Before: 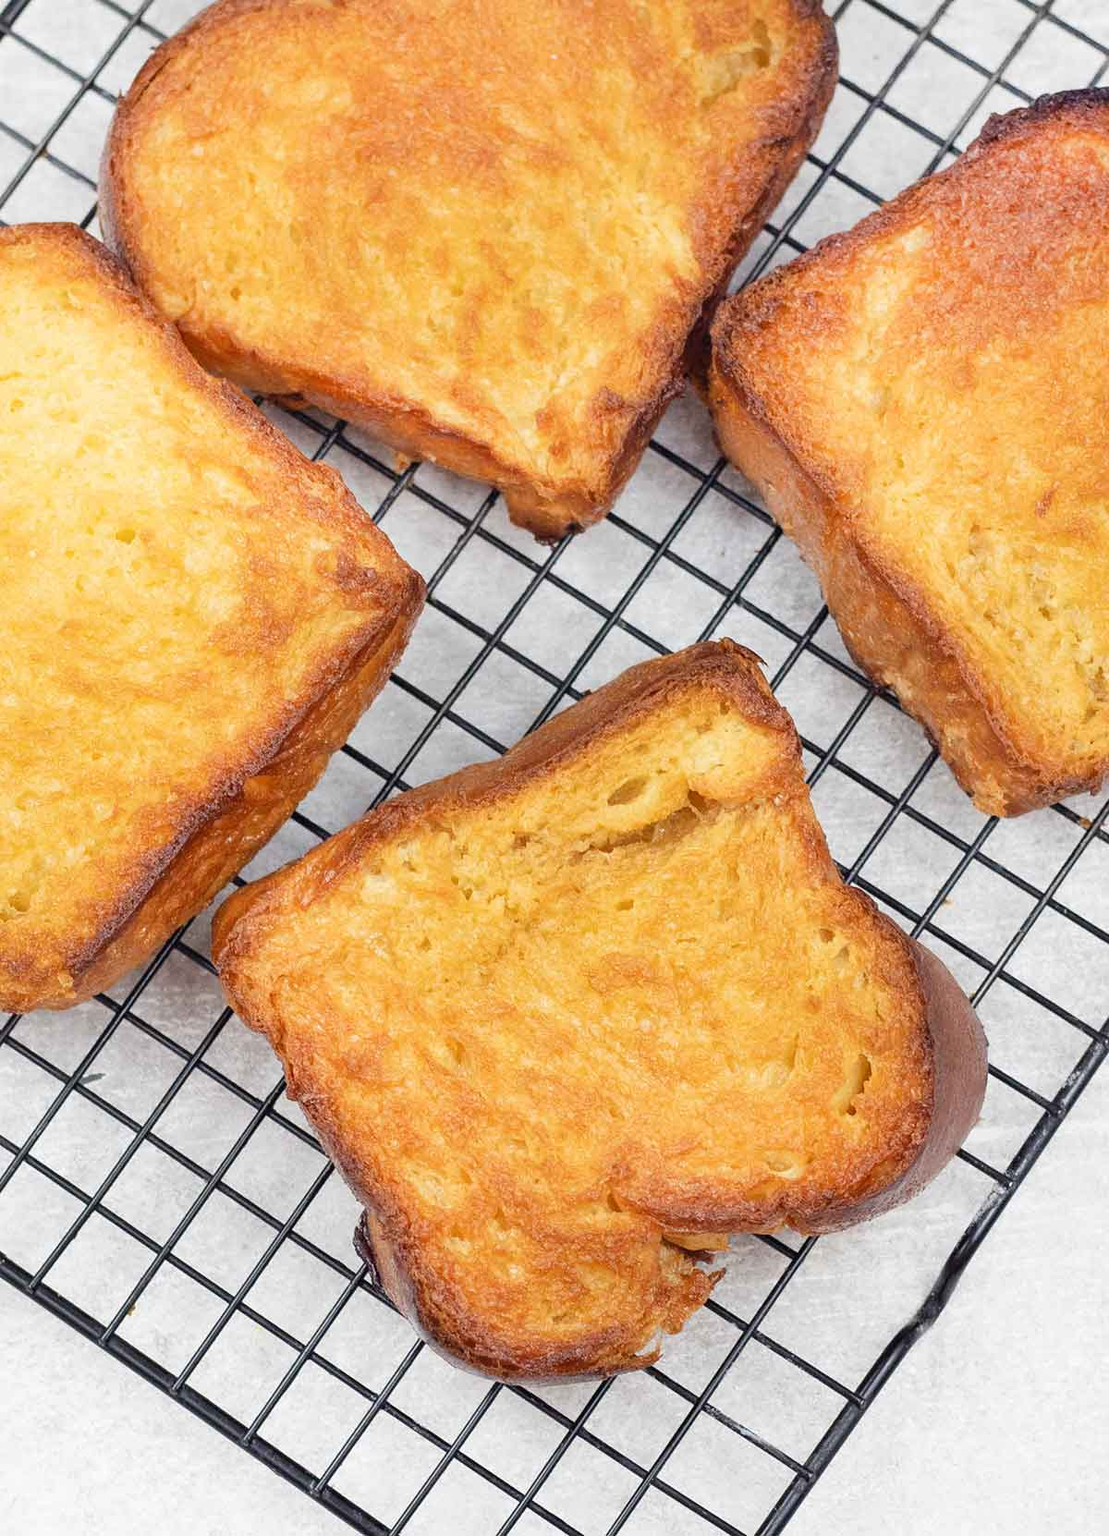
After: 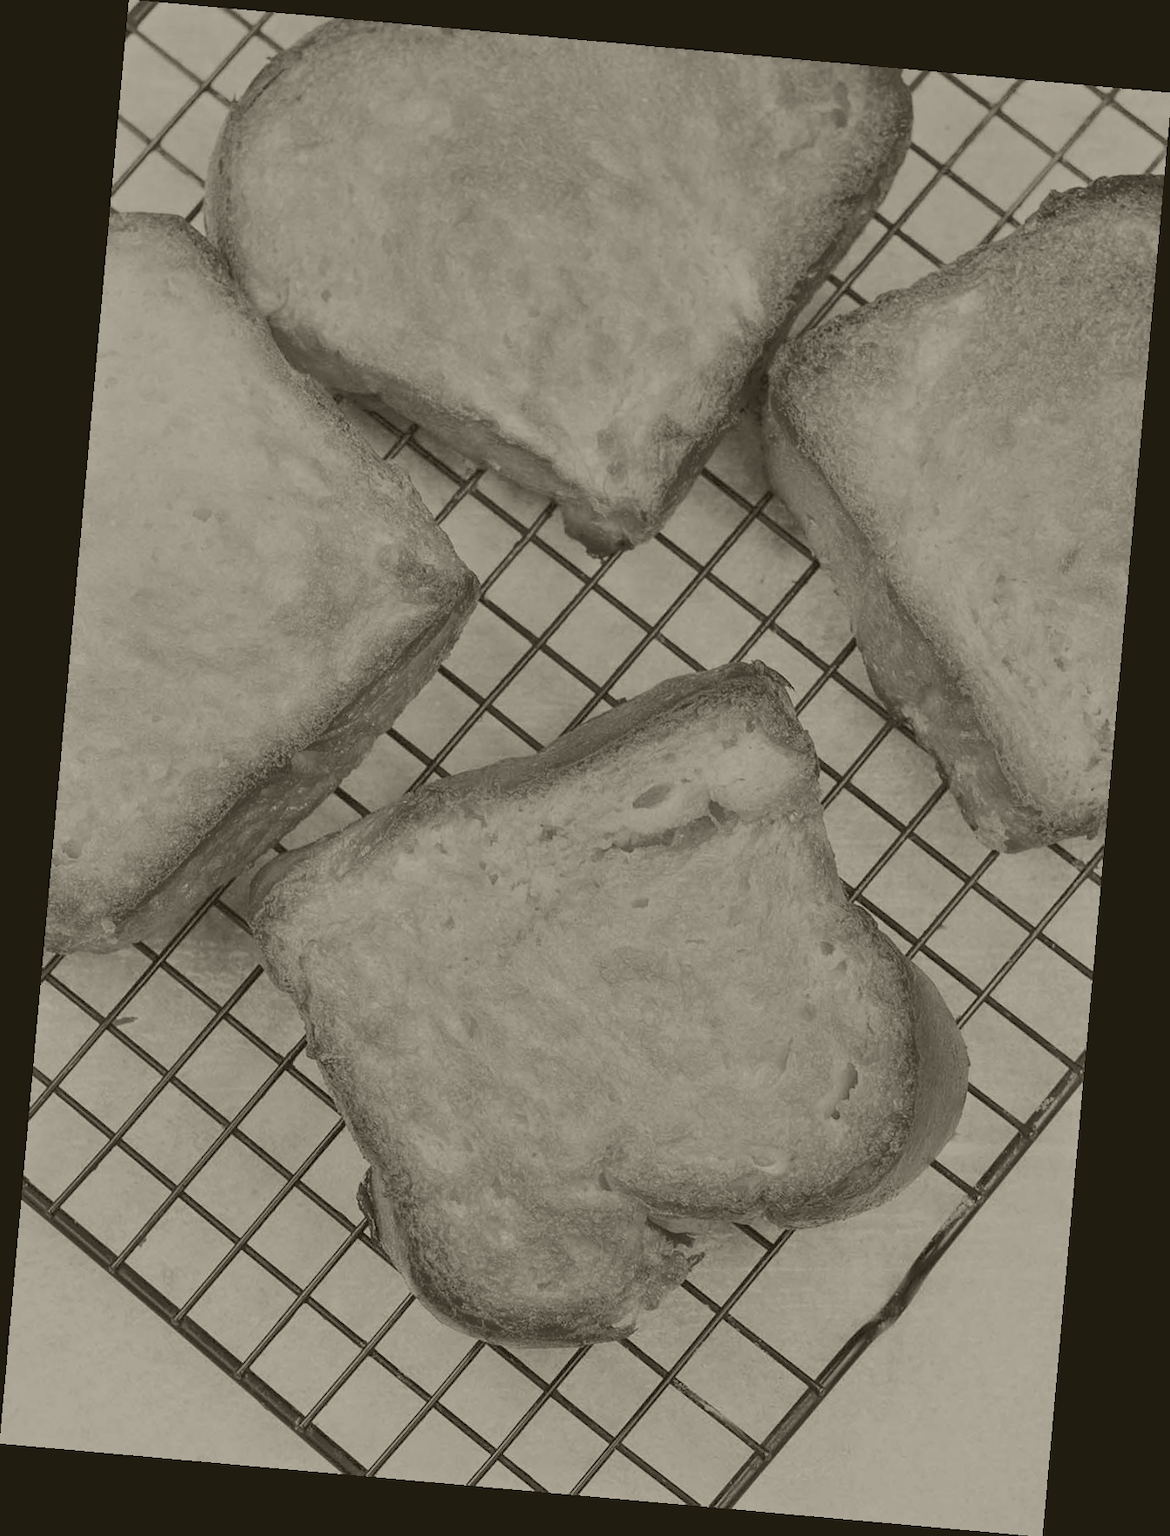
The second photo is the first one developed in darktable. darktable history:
colorize: hue 41.44°, saturation 22%, source mix 60%, lightness 10.61%
rotate and perspective: rotation 5.12°, automatic cropping off
tone equalizer: -8 EV -0.528 EV, -7 EV -0.319 EV, -6 EV -0.083 EV, -5 EV 0.413 EV, -4 EV 0.985 EV, -3 EV 0.791 EV, -2 EV -0.01 EV, -1 EV 0.14 EV, +0 EV -0.012 EV, smoothing 1
